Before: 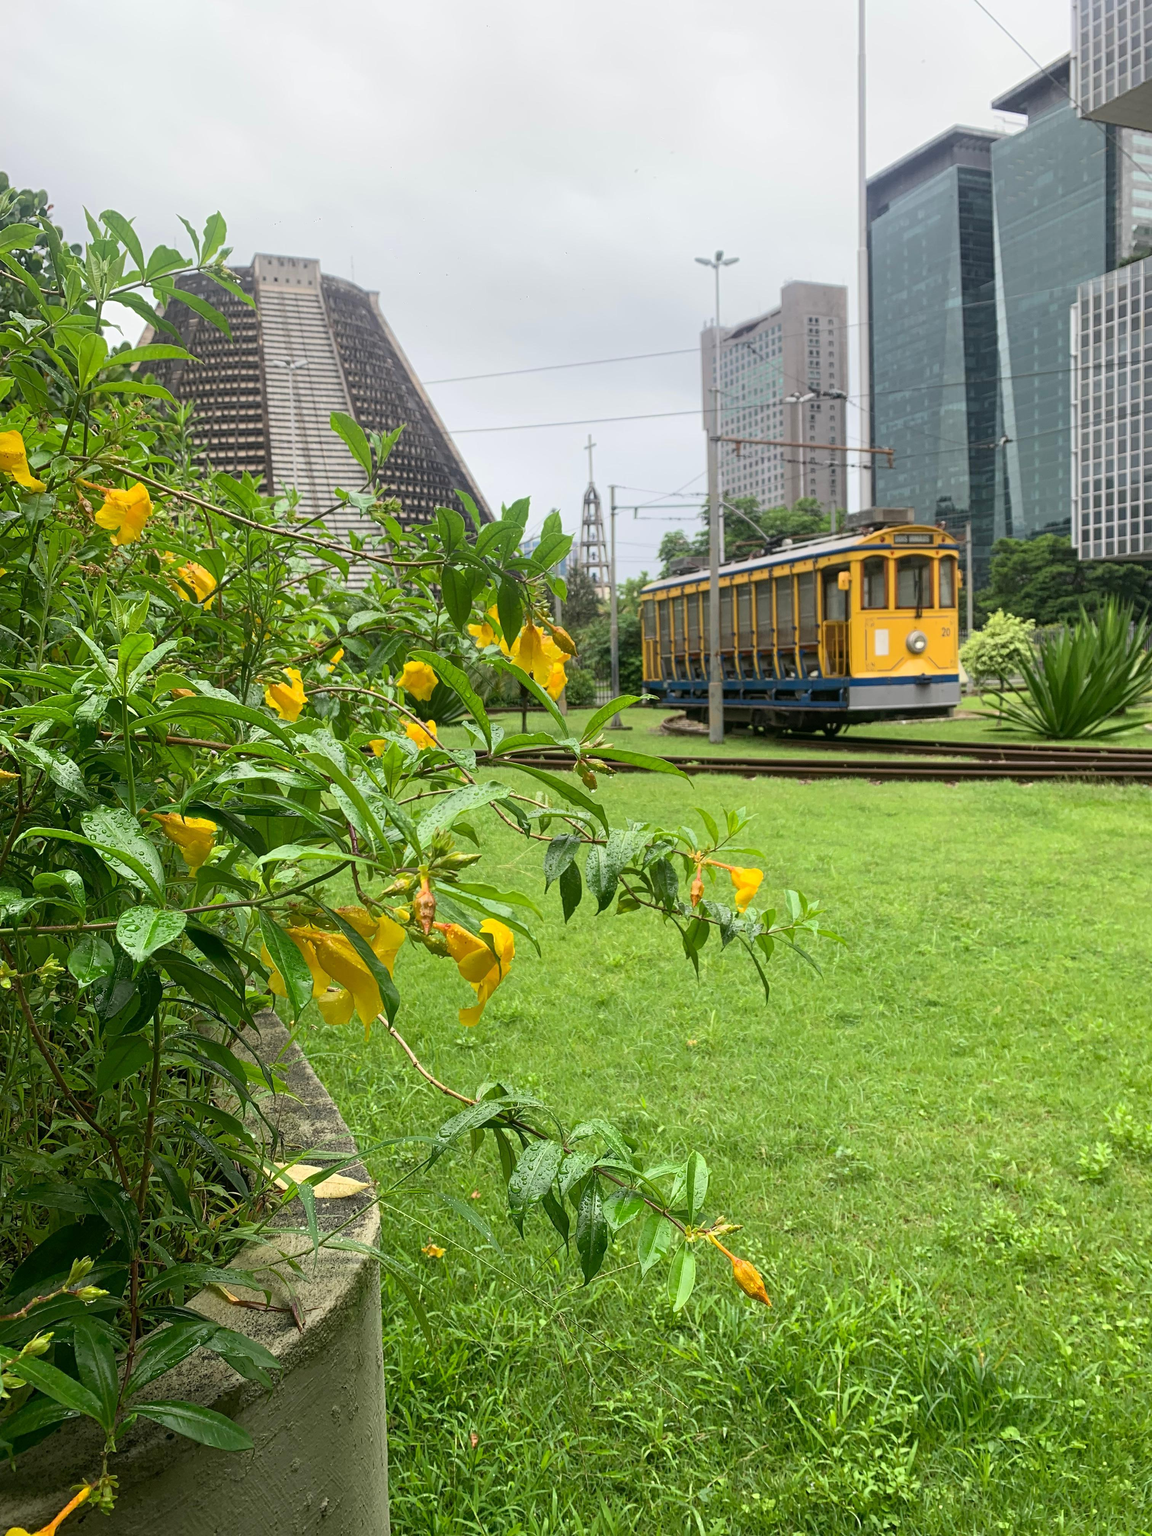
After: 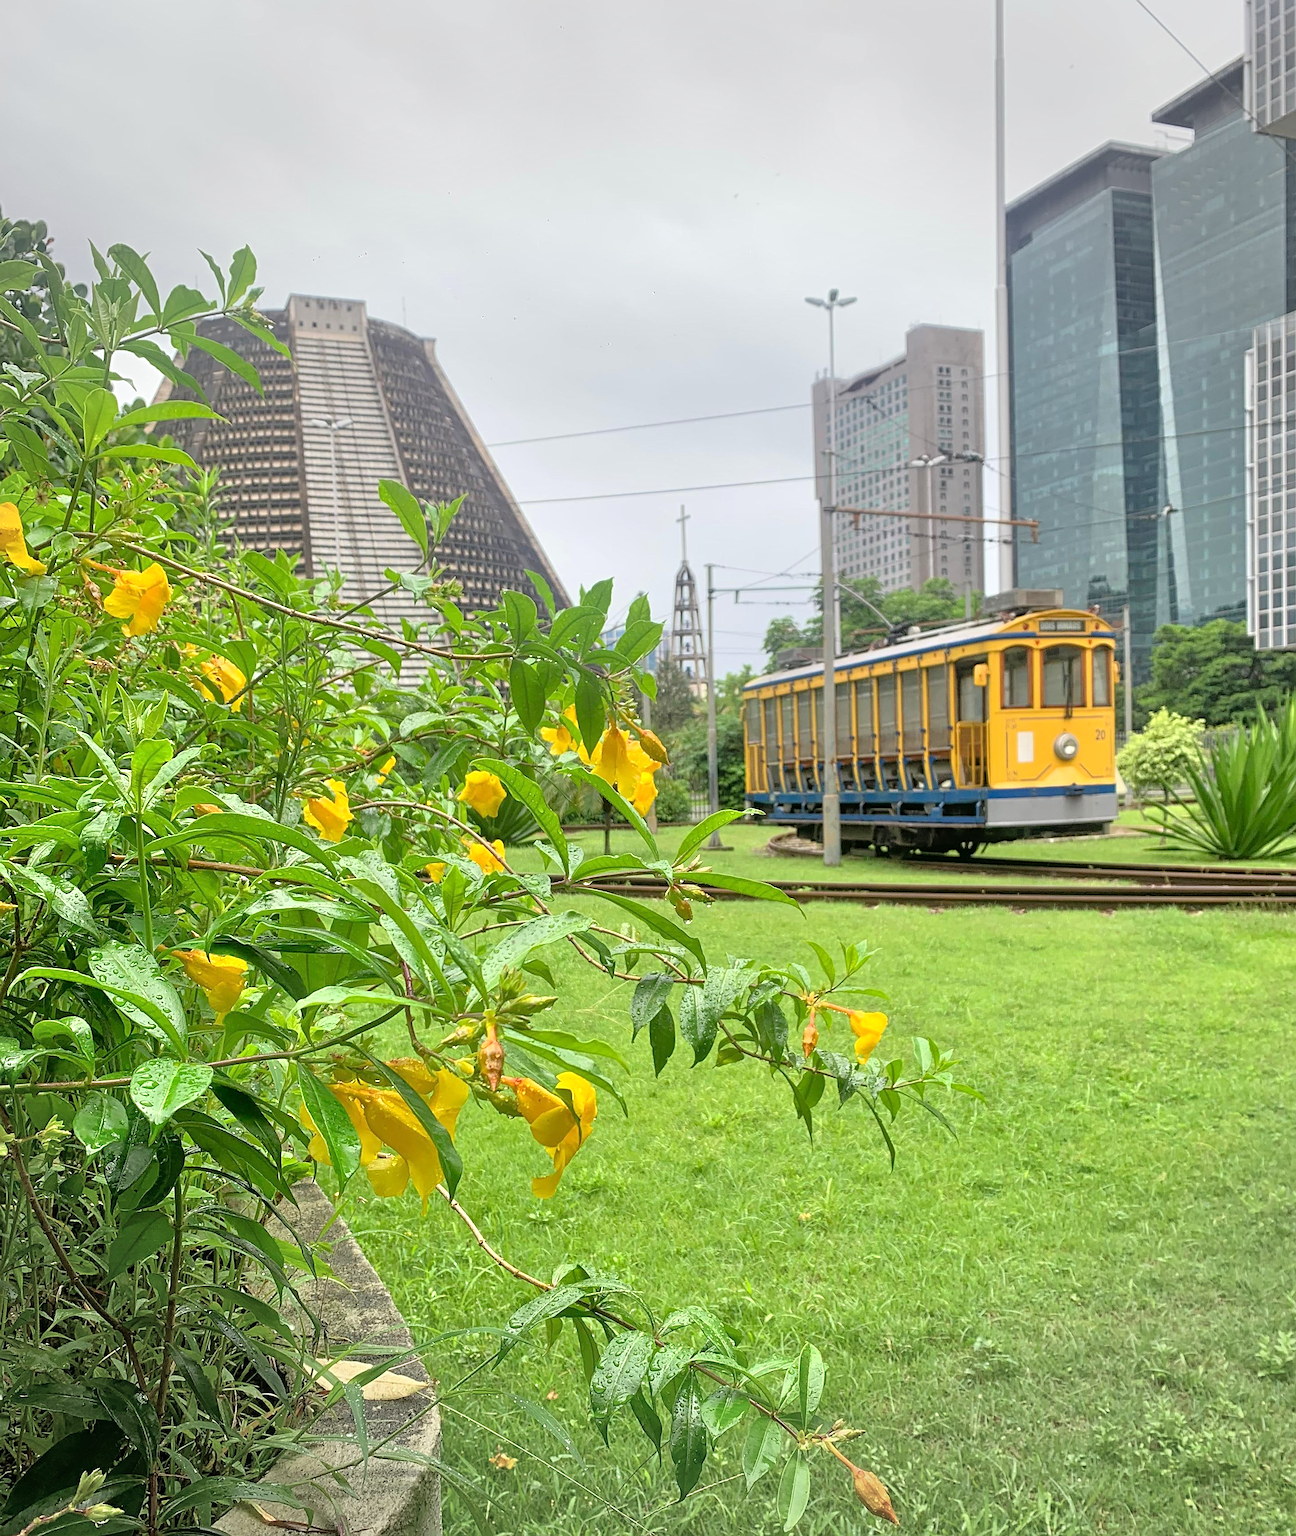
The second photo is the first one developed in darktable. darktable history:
vignetting: fall-off start 91%, fall-off radius 39.39%, brightness -0.182, saturation -0.3, width/height ratio 1.219, shape 1.3, dithering 8-bit output, unbound false
crop and rotate: angle 0.2°, left 0.275%, right 3.127%, bottom 14.18%
sharpen: on, module defaults
tone equalizer: -7 EV 0.15 EV, -6 EV 0.6 EV, -5 EV 1.15 EV, -4 EV 1.33 EV, -3 EV 1.15 EV, -2 EV 0.6 EV, -1 EV 0.15 EV, mask exposure compensation -0.5 EV
